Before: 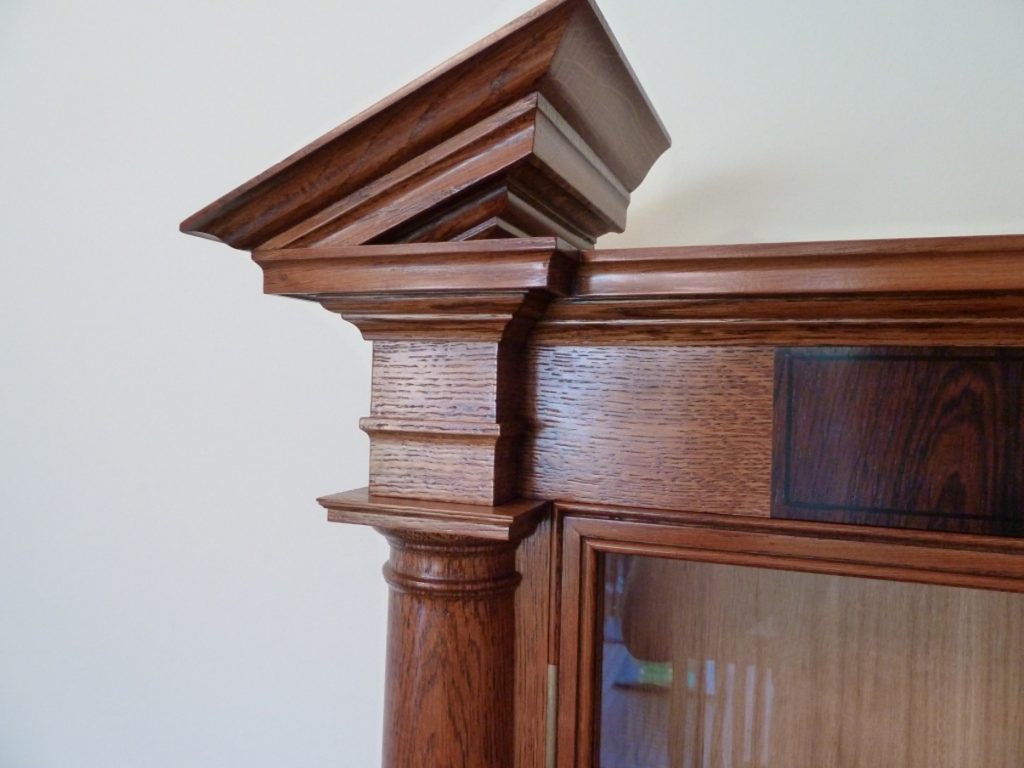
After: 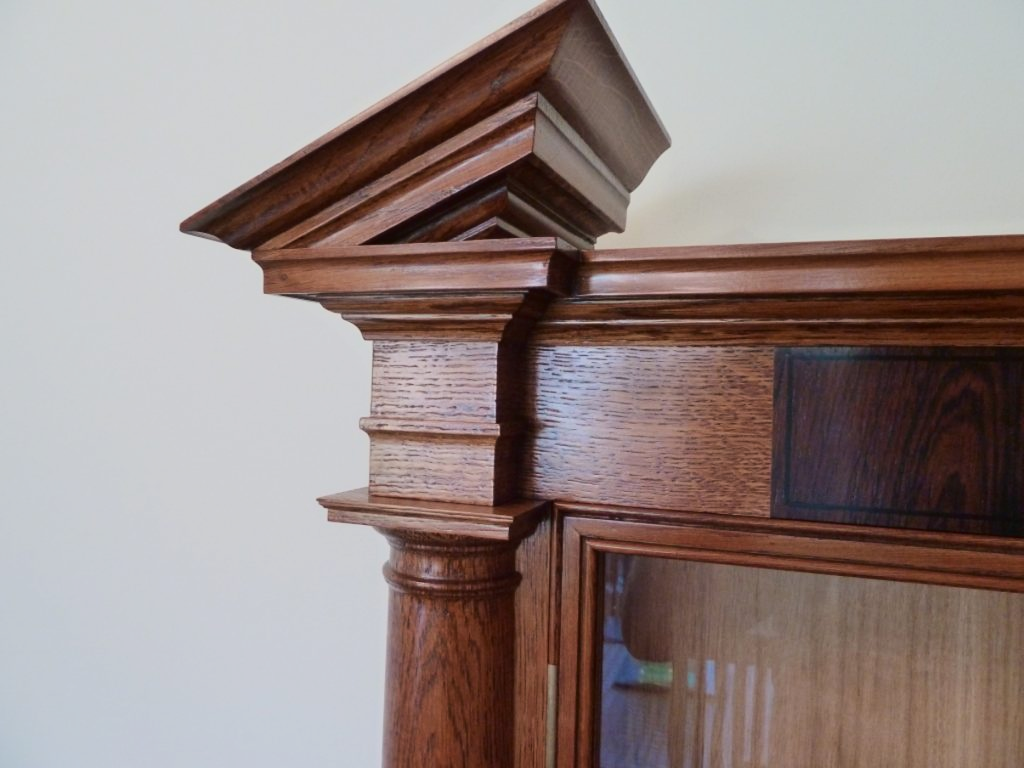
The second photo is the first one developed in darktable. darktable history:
tone curve: curves: ch0 [(0, 0.018) (0.036, 0.038) (0.15, 0.131) (0.27, 0.247) (0.545, 0.561) (0.761, 0.761) (1, 0.919)]; ch1 [(0, 0) (0.179, 0.173) (0.322, 0.32) (0.429, 0.431) (0.502, 0.5) (0.519, 0.522) (0.562, 0.588) (0.625, 0.67) (0.711, 0.745) (1, 1)]; ch2 [(0, 0) (0.29, 0.295) (0.404, 0.436) (0.497, 0.499) (0.521, 0.523) (0.561, 0.605) (0.657, 0.655) (0.712, 0.764) (1, 1)], color space Lab, linked channels, preserve colors none
